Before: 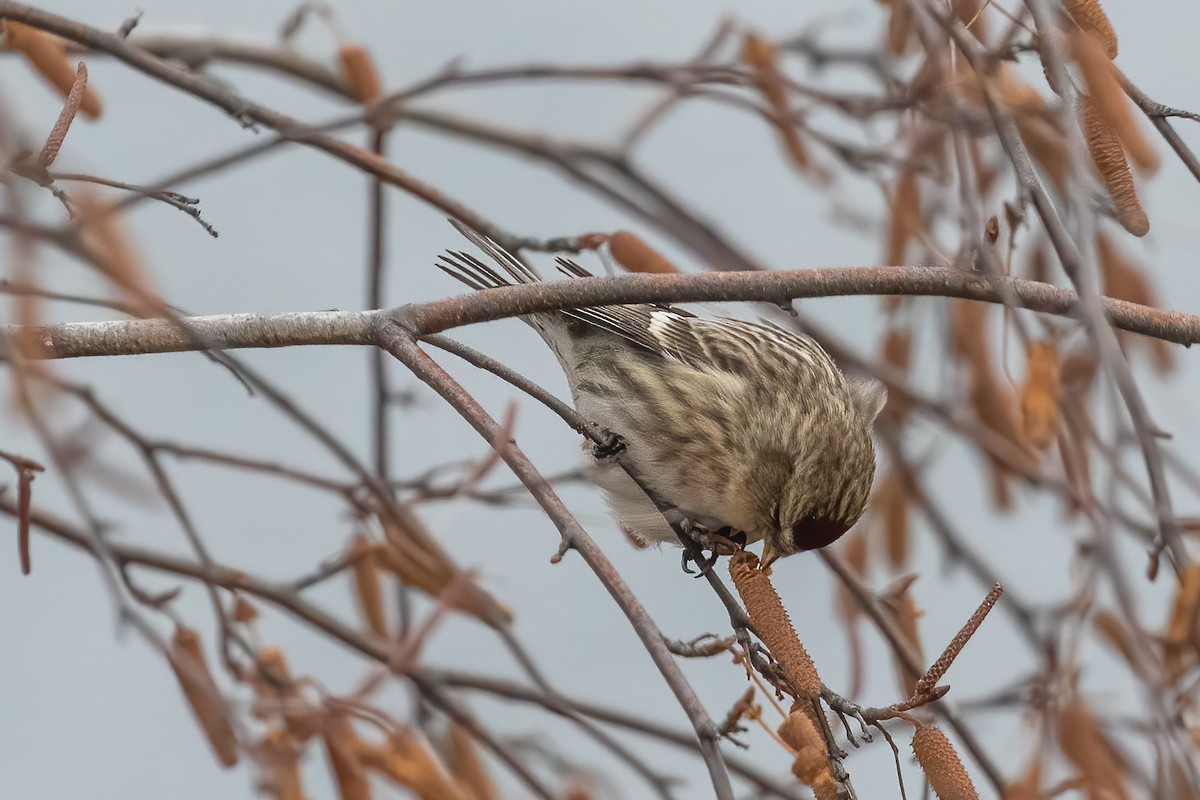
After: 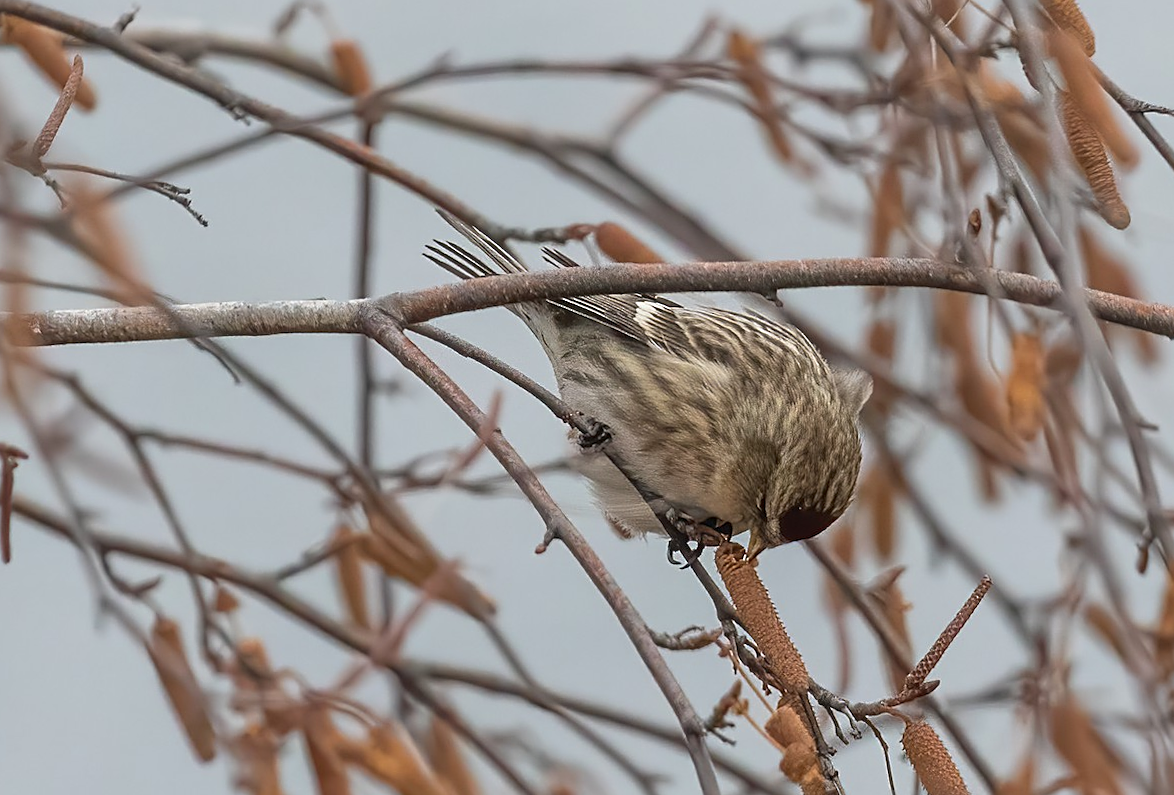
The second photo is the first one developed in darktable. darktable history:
rotate and perspective: rotation 0.226°, lens shift (vertical) -0.042, crop left 0.023, crop right 0.982, crop top 0.006, crop bottom 0.994
shadows and highlights: shadows 30.86, highlights 0, soften with gaussian
sharpen: on, module defaults
